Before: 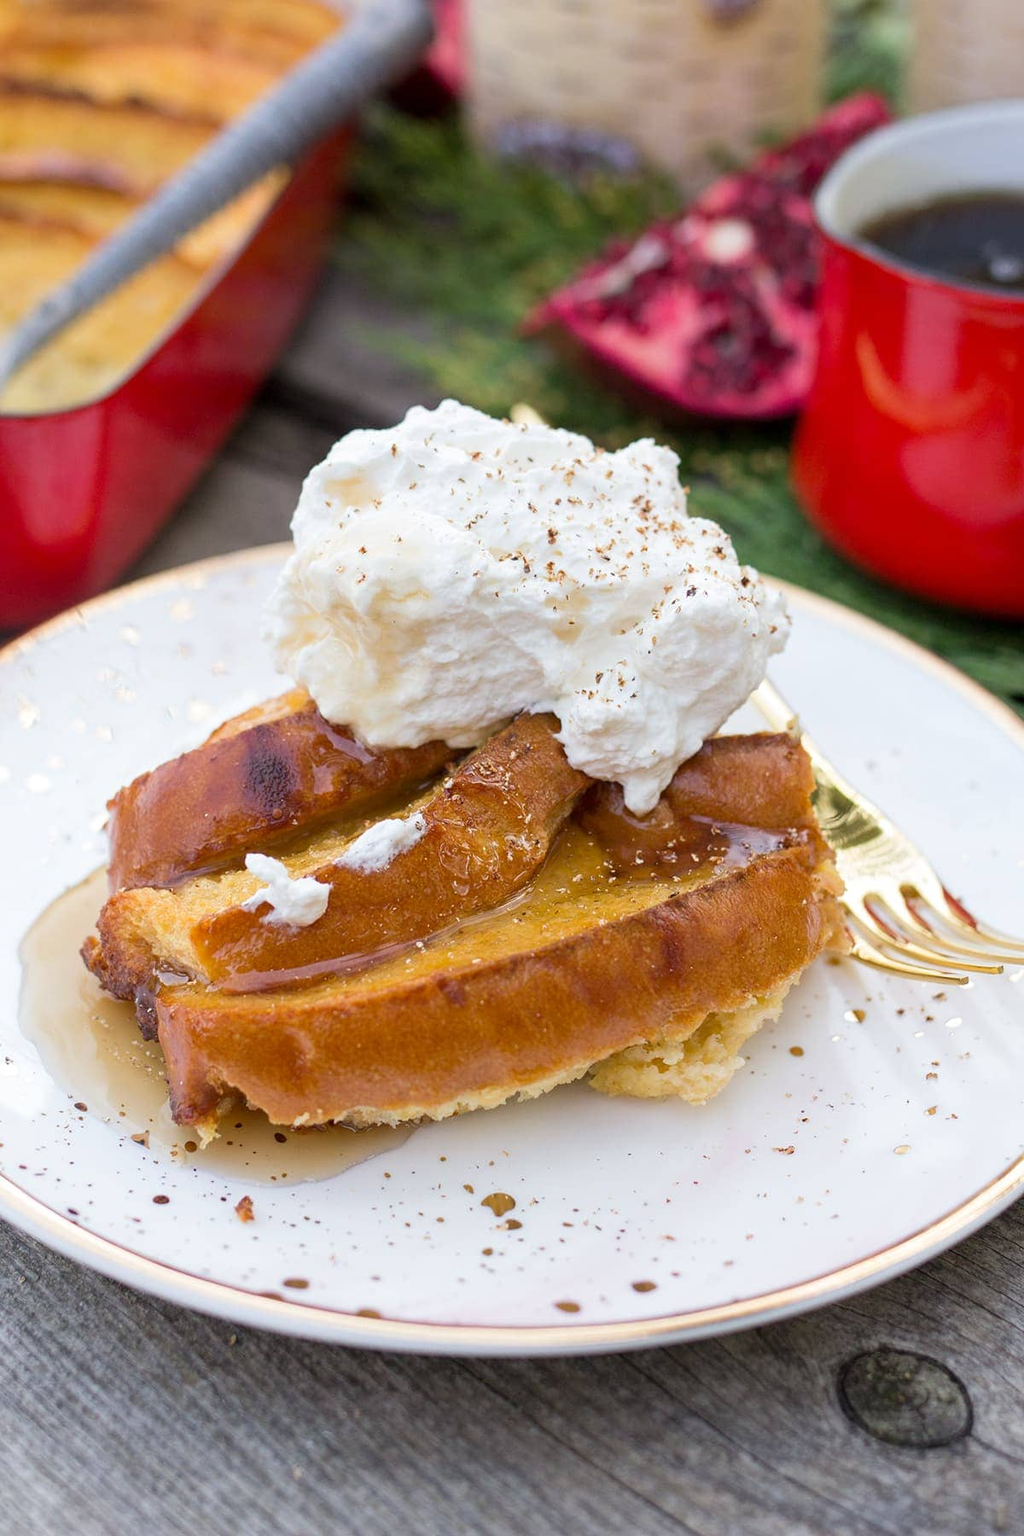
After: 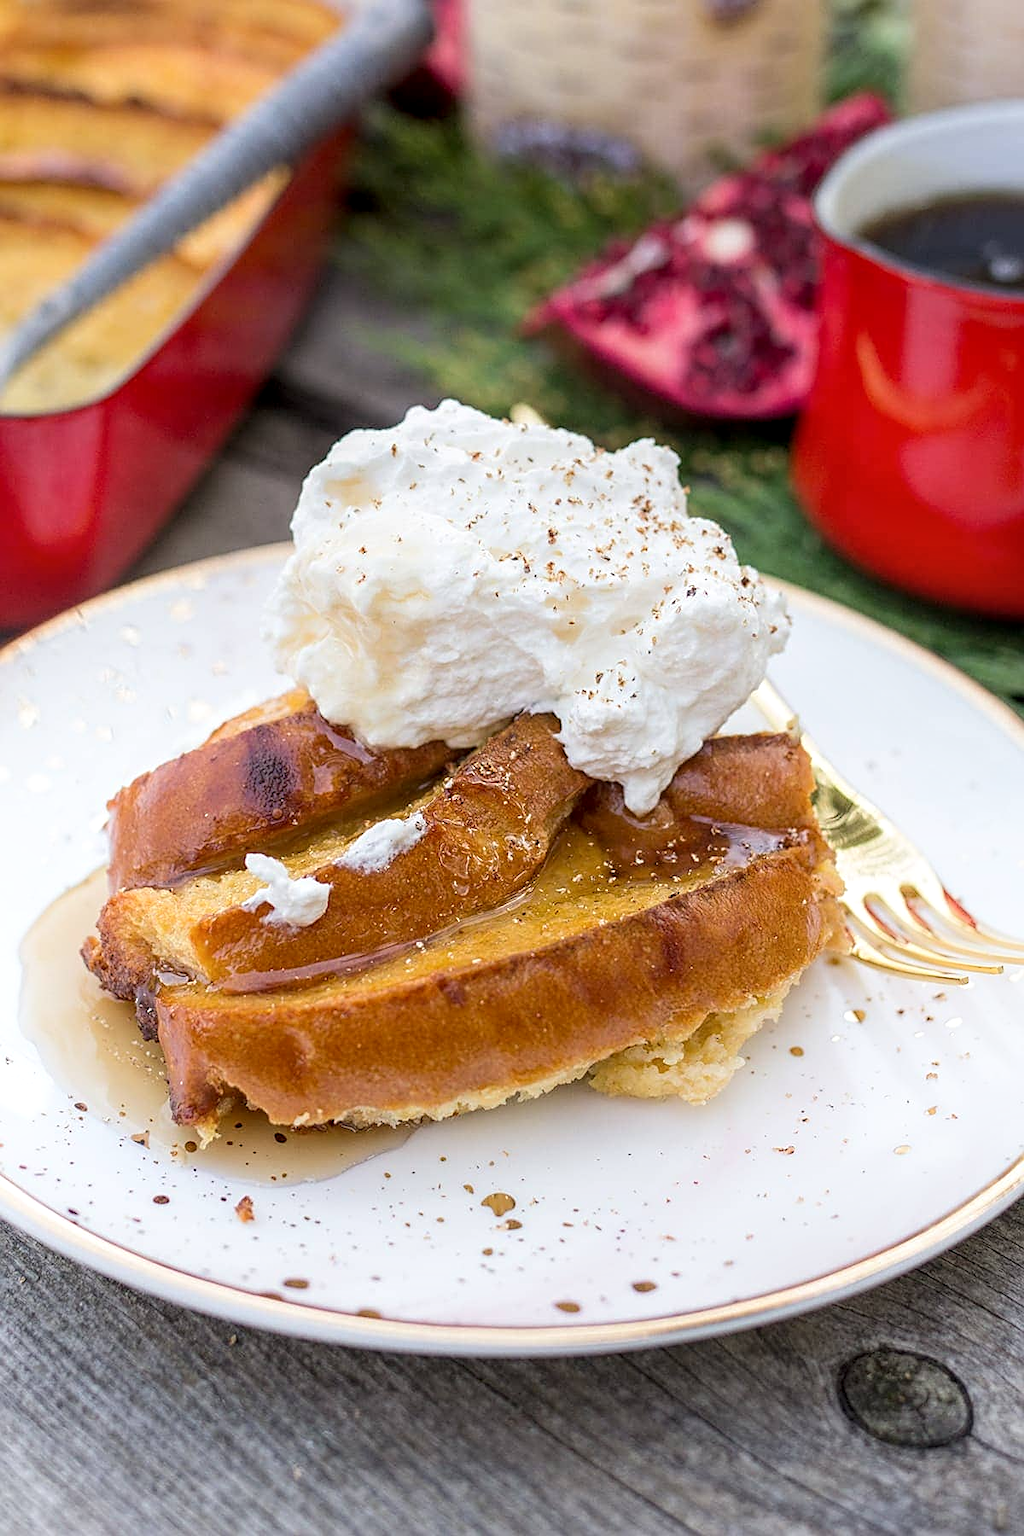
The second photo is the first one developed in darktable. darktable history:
sharpen: on, module defaults
shadows and highlights: shadows -25.1, highlights 48.05, soften with gaussian
local contrast: on, module defaults
